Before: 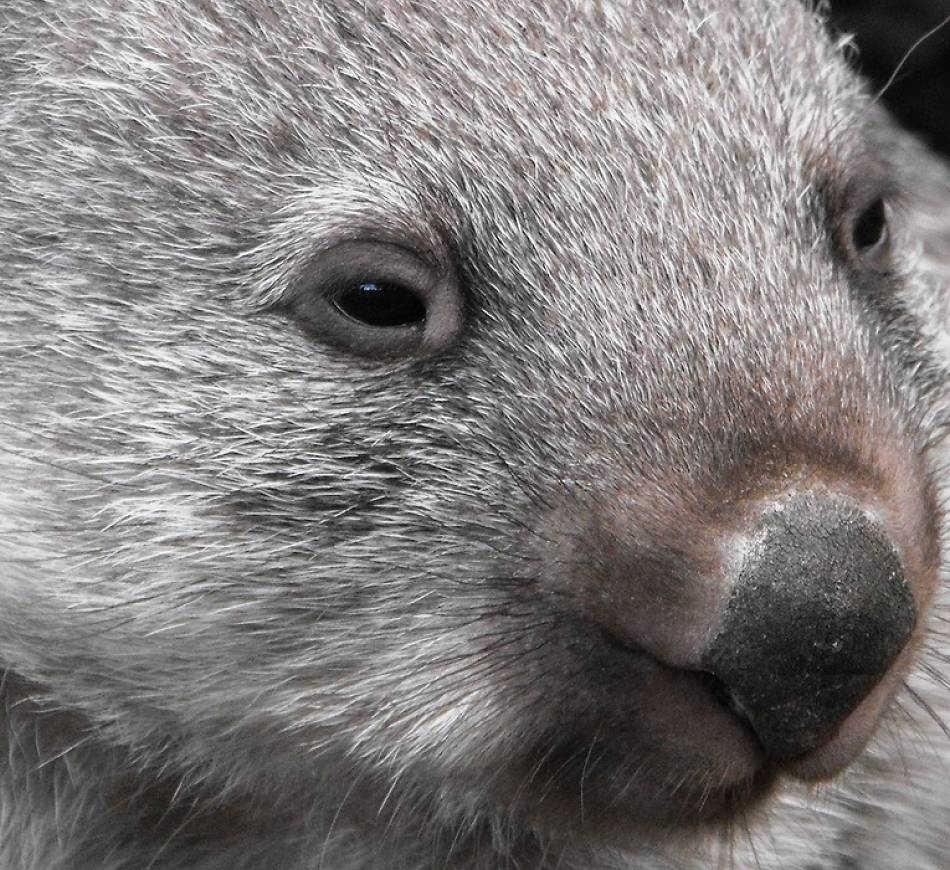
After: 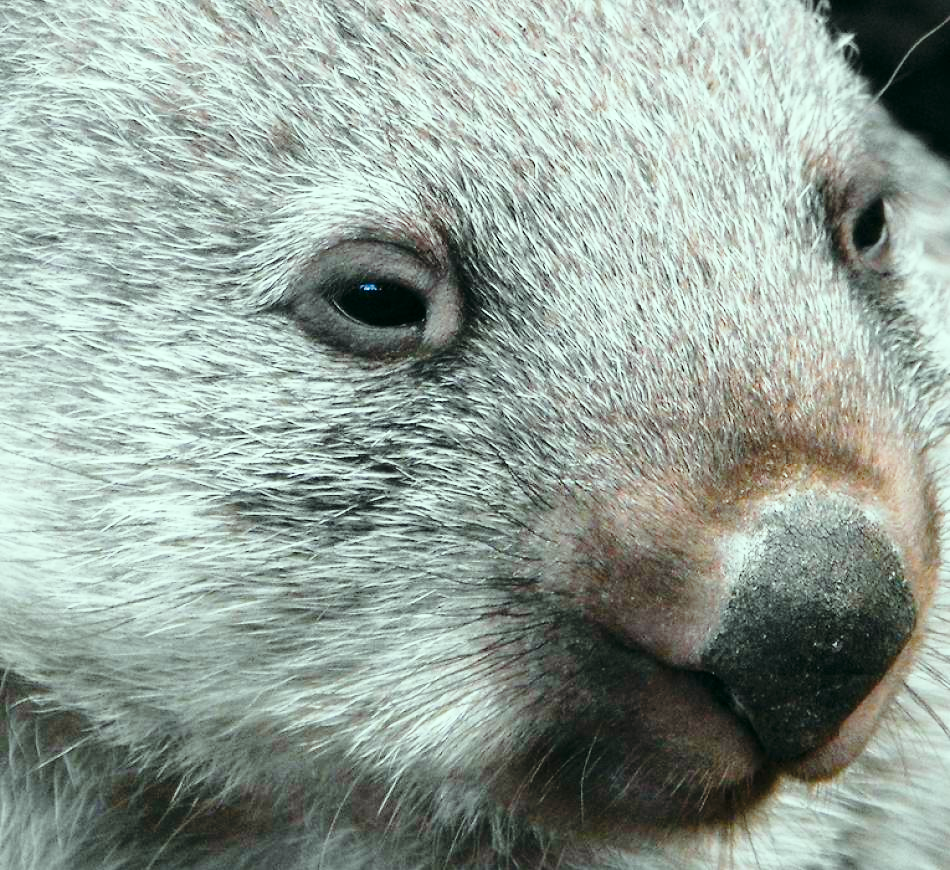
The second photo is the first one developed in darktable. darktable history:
base curve: curves: ch0 [(0, 0) (0.028, 0.03) (0.121, 0.232) (0.46, 0.748) (0.859, 0.968) (1, 1)], preserve colors none
color correction: highlights a* -7.33, highlights b* 1.26, shadows a* -3.55, saturation 1.4
